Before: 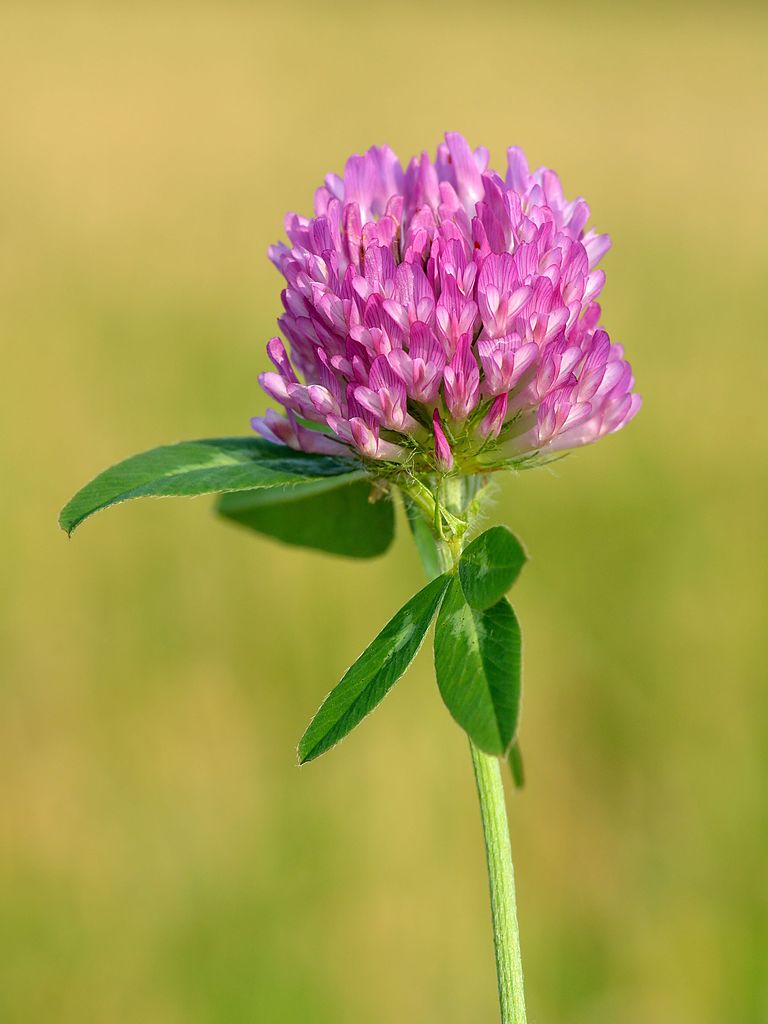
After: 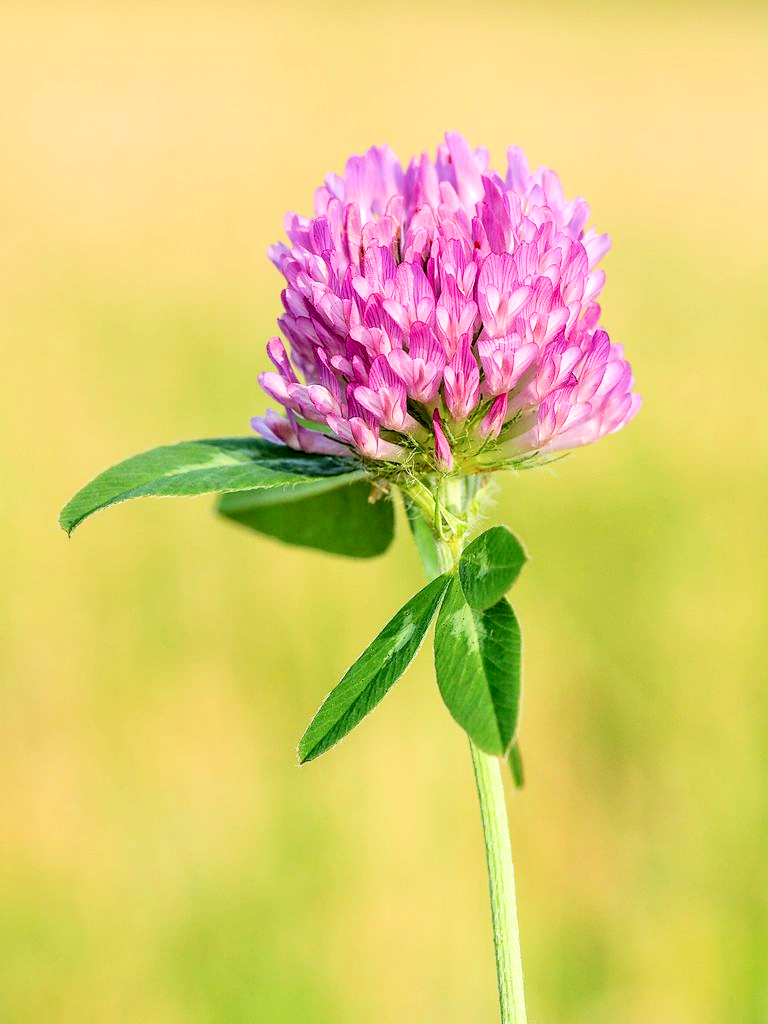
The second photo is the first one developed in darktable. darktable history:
local contrast: on, module defaults
exposure: exposure 1 EV, compensate highlight preservation false
filmic rgb: black relative exposure -16 EV, white relative exposure 5.29 EV, hardness 5.91, contrast 1.266
color correction: highlights a* 3.12, highlights b* -1.21, shadows a* -0.089, shadows b* 1.76, saturation 0.983
